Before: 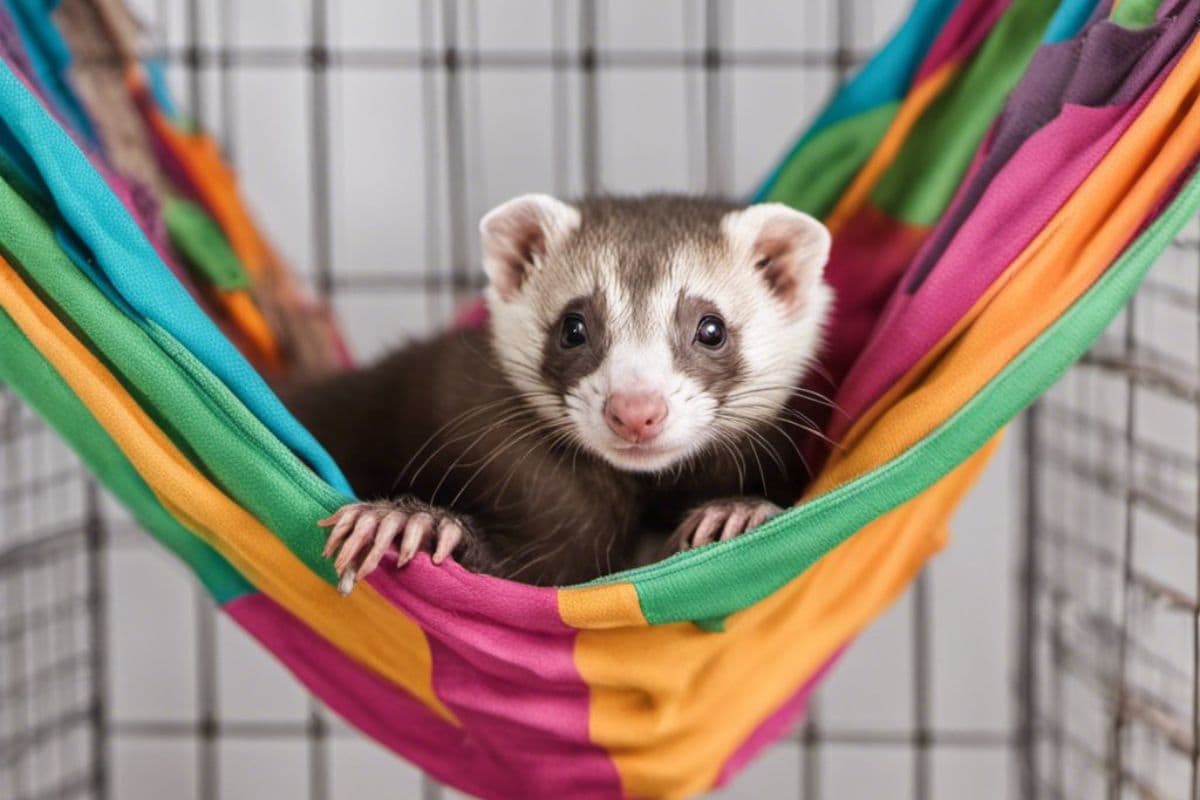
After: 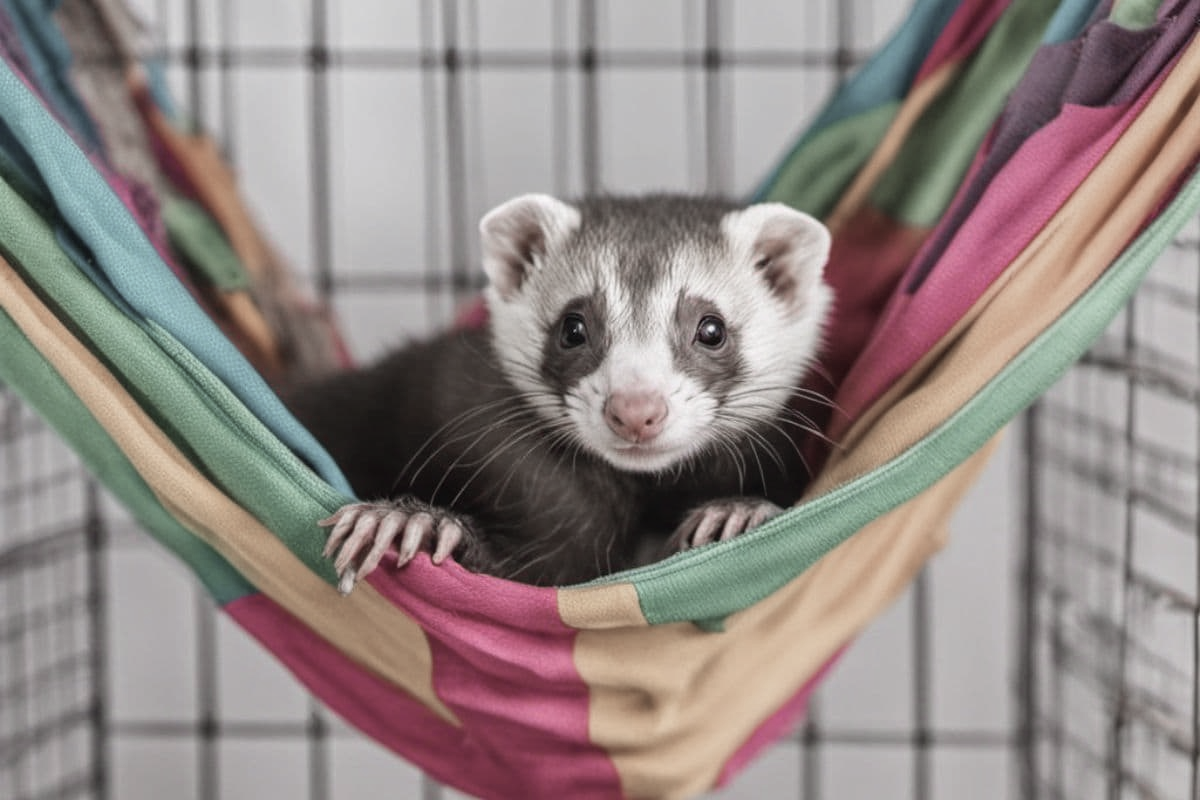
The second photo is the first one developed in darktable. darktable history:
color zones: curves: ch1 [(0, 0.34) (0.143, 0.164) (0.286, 0.152) (0.429, 0.176) (0.571, 0.173) (0.714, 0.188) (0.857, 0.199) (1, 0.34)]
local contrast: detail 110%
